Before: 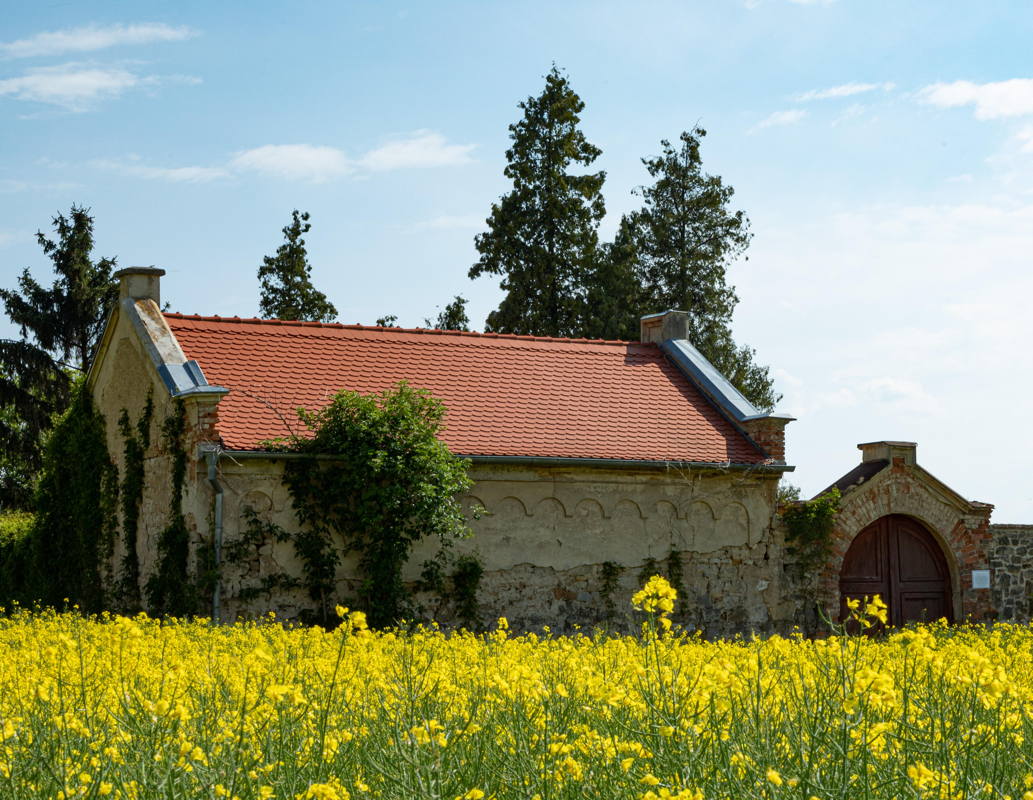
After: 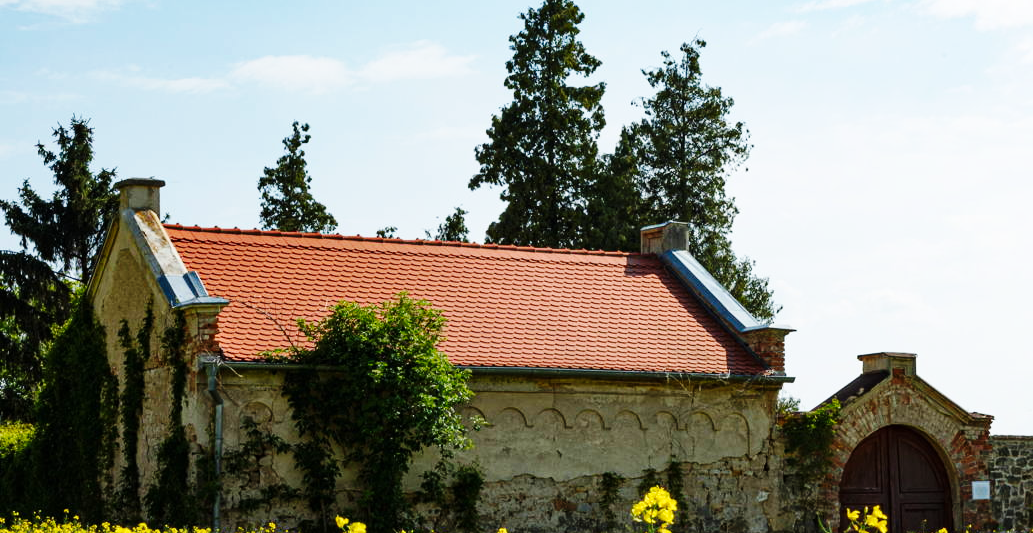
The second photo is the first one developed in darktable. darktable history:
crop: top 11.166%, bottom 22.168%
base curve: curves: ch0 [(0, 0) (0.032, 0.025) (0.121, 0.166) (0.206, 0.329) (0.605, 0.79) (1, 1)], preserve colors none
